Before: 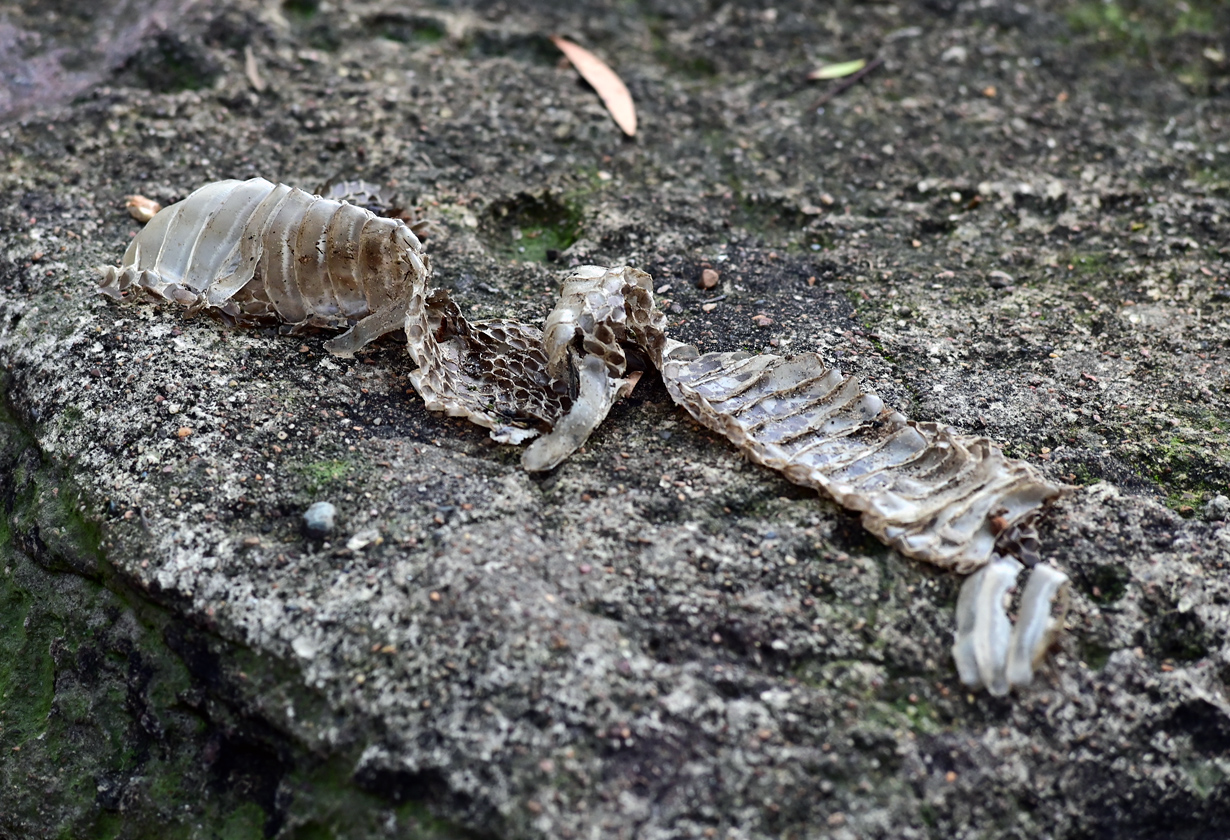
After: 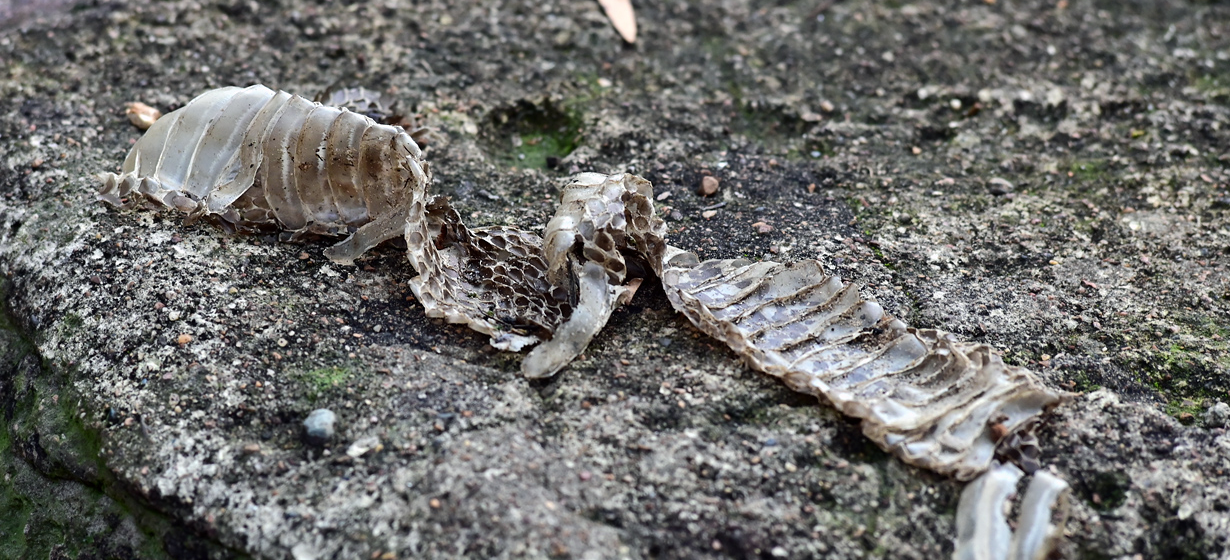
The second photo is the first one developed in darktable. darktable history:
crop: top 11.166%, bottom 22.168%
color balance rgb: global vibrance 0.5%
color zones: curves: ch1 [(0.077, 0.436) (0.25, 0.5) (0.75, 0.5)]
